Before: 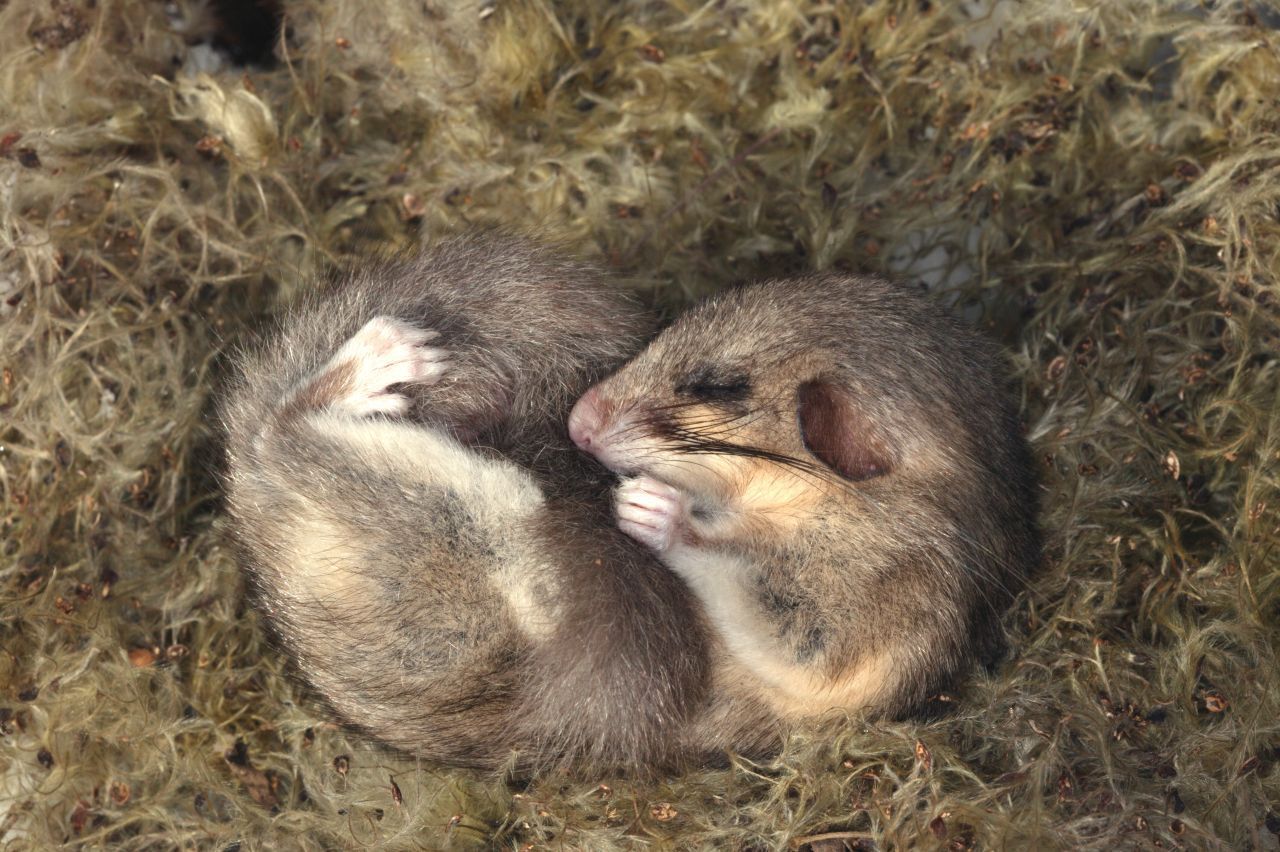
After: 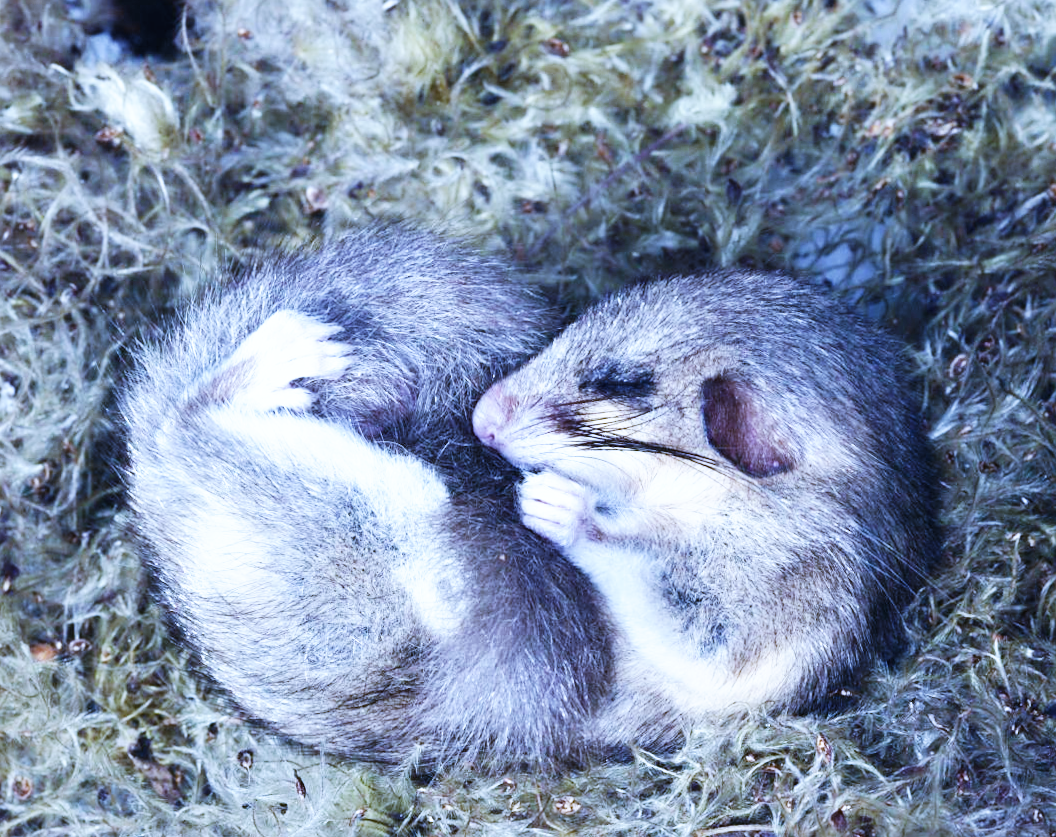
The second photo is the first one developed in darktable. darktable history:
sharpen: amount 0.2
crop: left 7.598%, right 7.873%
white balance: red 0.766, blue 1.537
rotate and perspective: rotation 0.174°, lens shift (vertical) 0.013, lens shift (horizontal) 0.019, shear 0.001, automatic cropping original format, crop left 0.007, crop right 0.991, crop top 0.016, crop bottom 0.997
base curve: curves: ch0 [(0, 0) (0.007, 0.004) (0.027, 0.03) (0.046, 0.07) (0.207, 0.54) (0.442, 0.872) (0.673, 0.972) (1, 1)], preserve colors none
